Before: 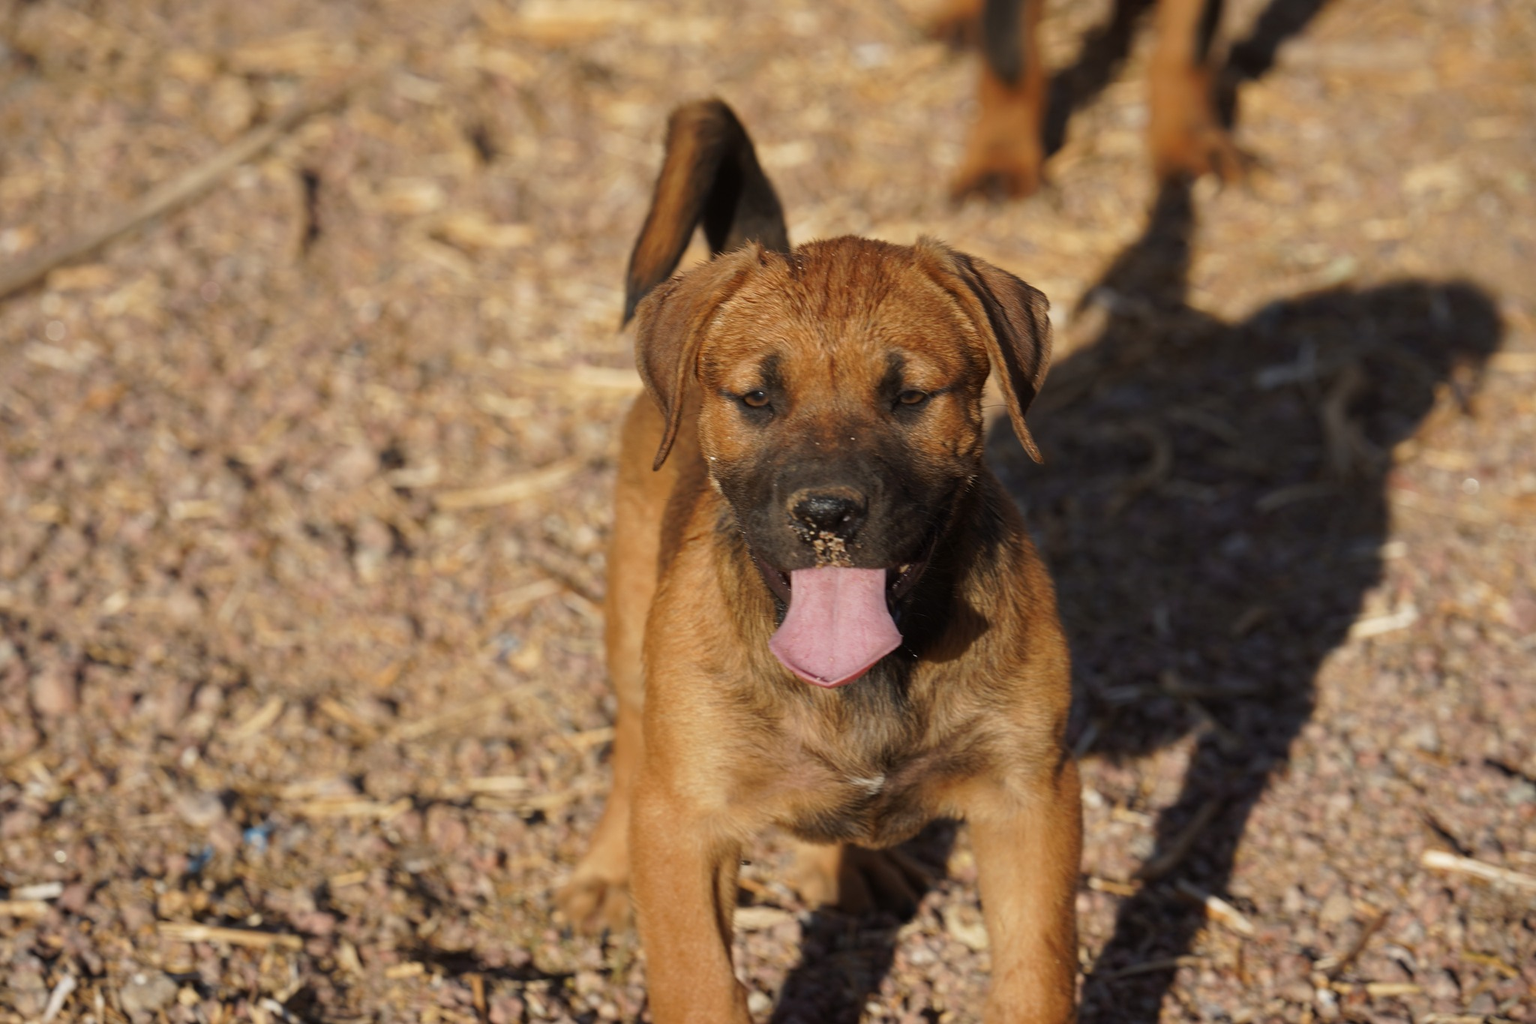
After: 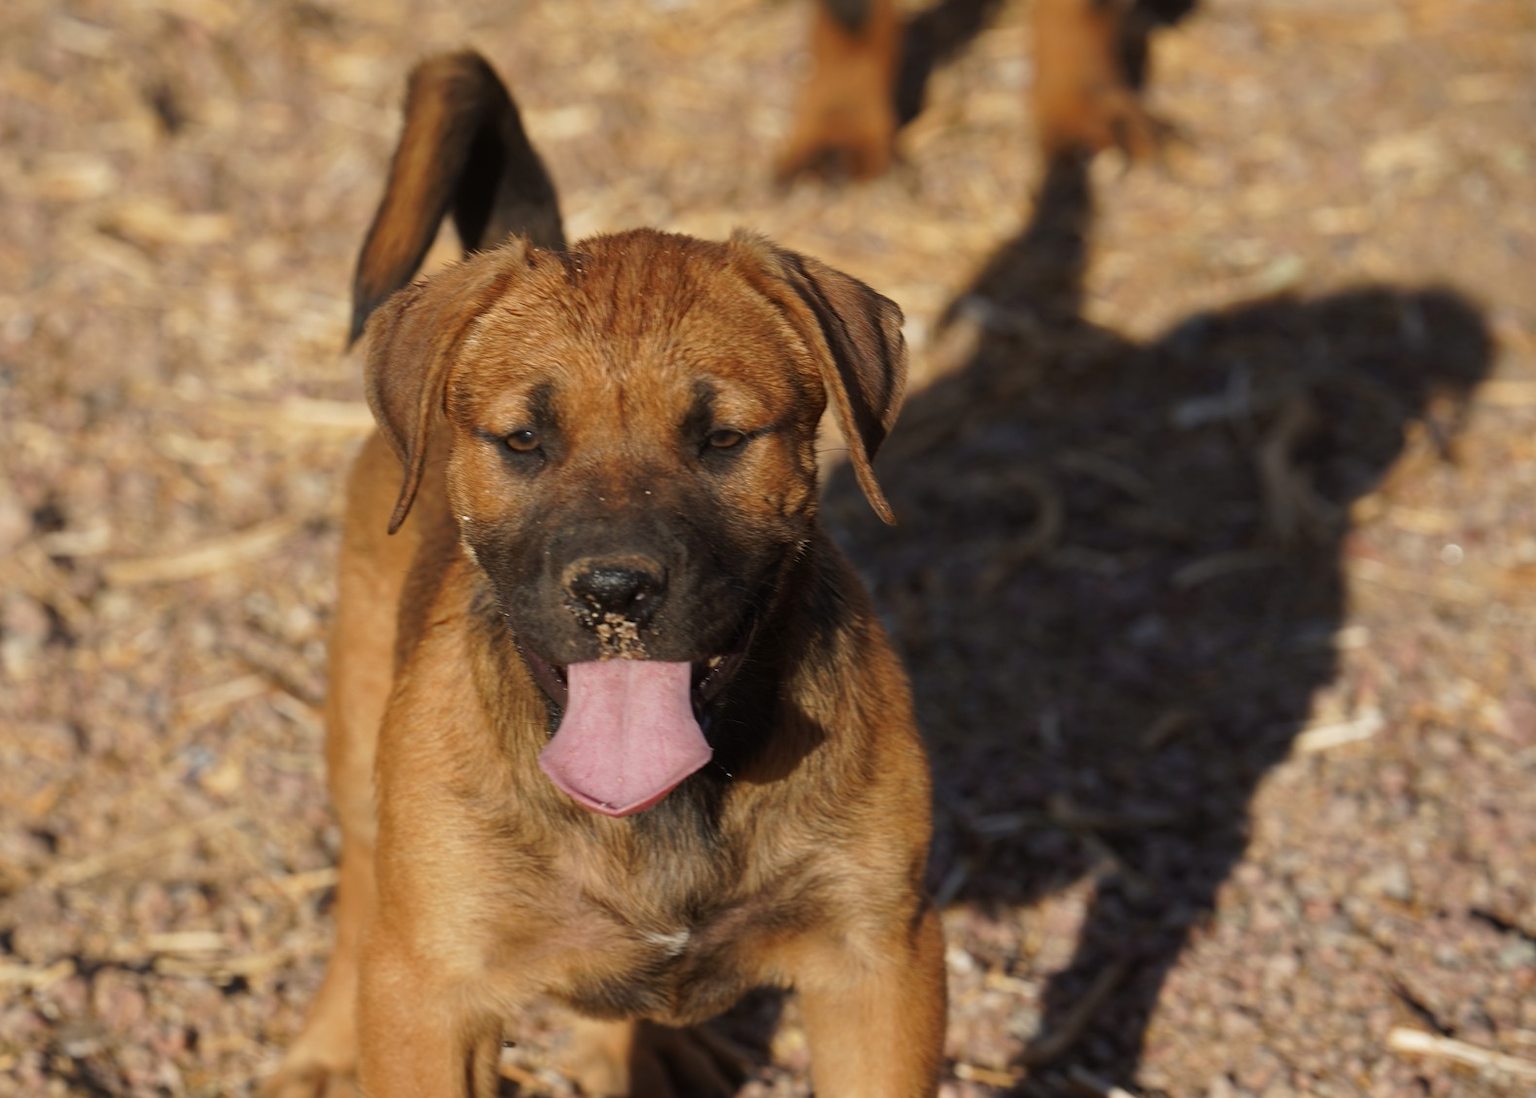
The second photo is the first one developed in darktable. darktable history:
crop: left 23.139%, top 5.918%, bottom 11.561%
